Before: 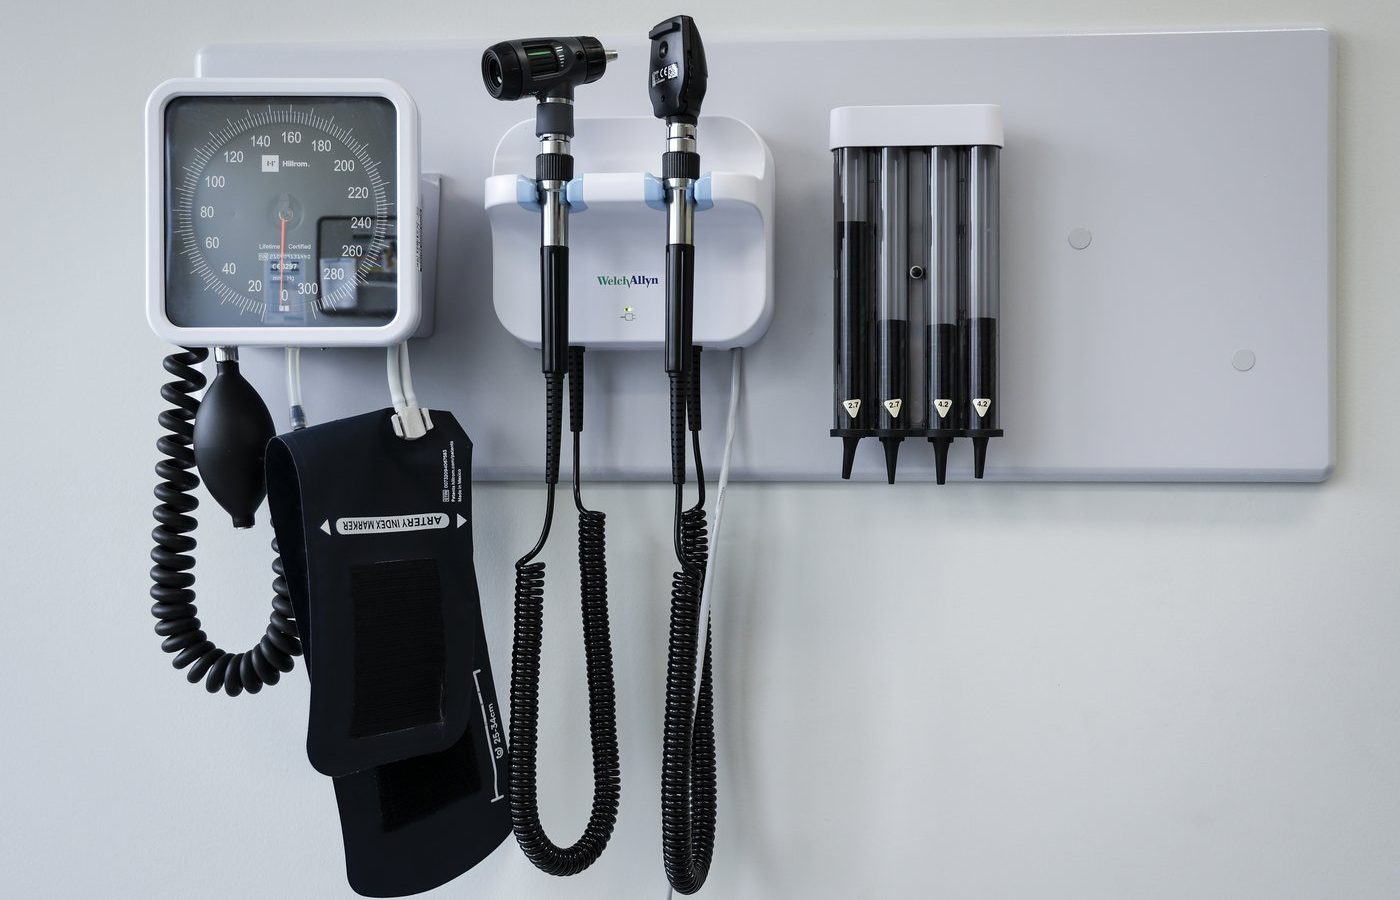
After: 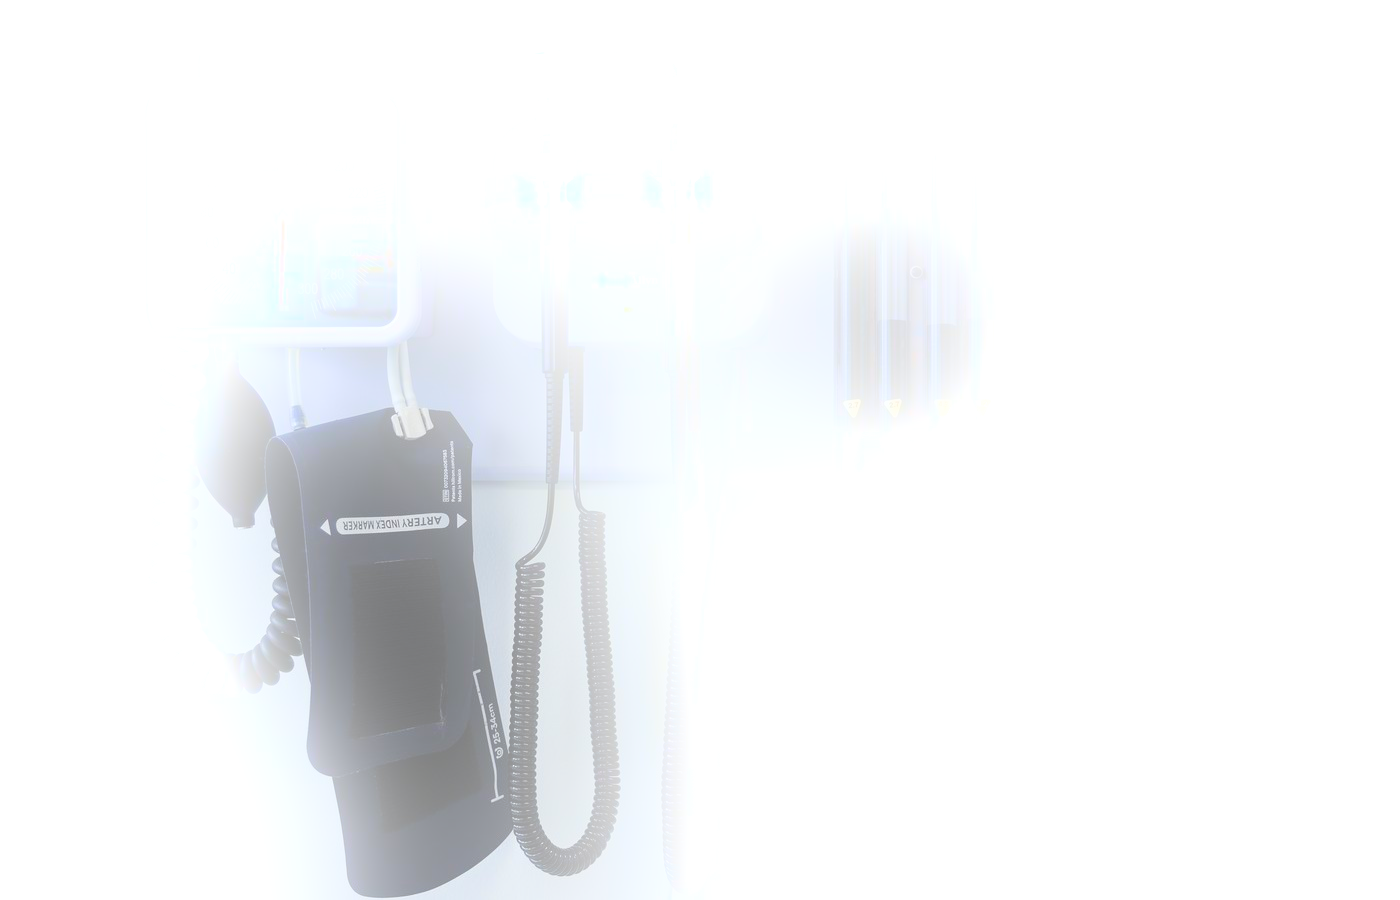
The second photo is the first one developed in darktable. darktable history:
color zones: curves: ch0 [(0, 0.473) (0.001, 0.473) (0.226, 0.548) (0.4, 0.589) (0.525, 0.54) (0.728, 0.403) (0.999, 0.473) (1, 0.473)]; ch1 [(0, 0.619) (0.001, 0.619) (0.234, 0.388) (0.4, 0.372) (0.528, 0.422) (0.732, 0.53) (0.999, 0.619) (1, 0.619)]; ch2 [(0, 0.547) (0.001, 0.547) (0.226, 0.45) (0.4, 0.525) (0.525, 0.585) (0.8, 0.511) (0.999, 0.547) (1, 0.547)]
tone equalizer: on, module defaults
bloom: size 25%, threshold 5%, strength 90%
